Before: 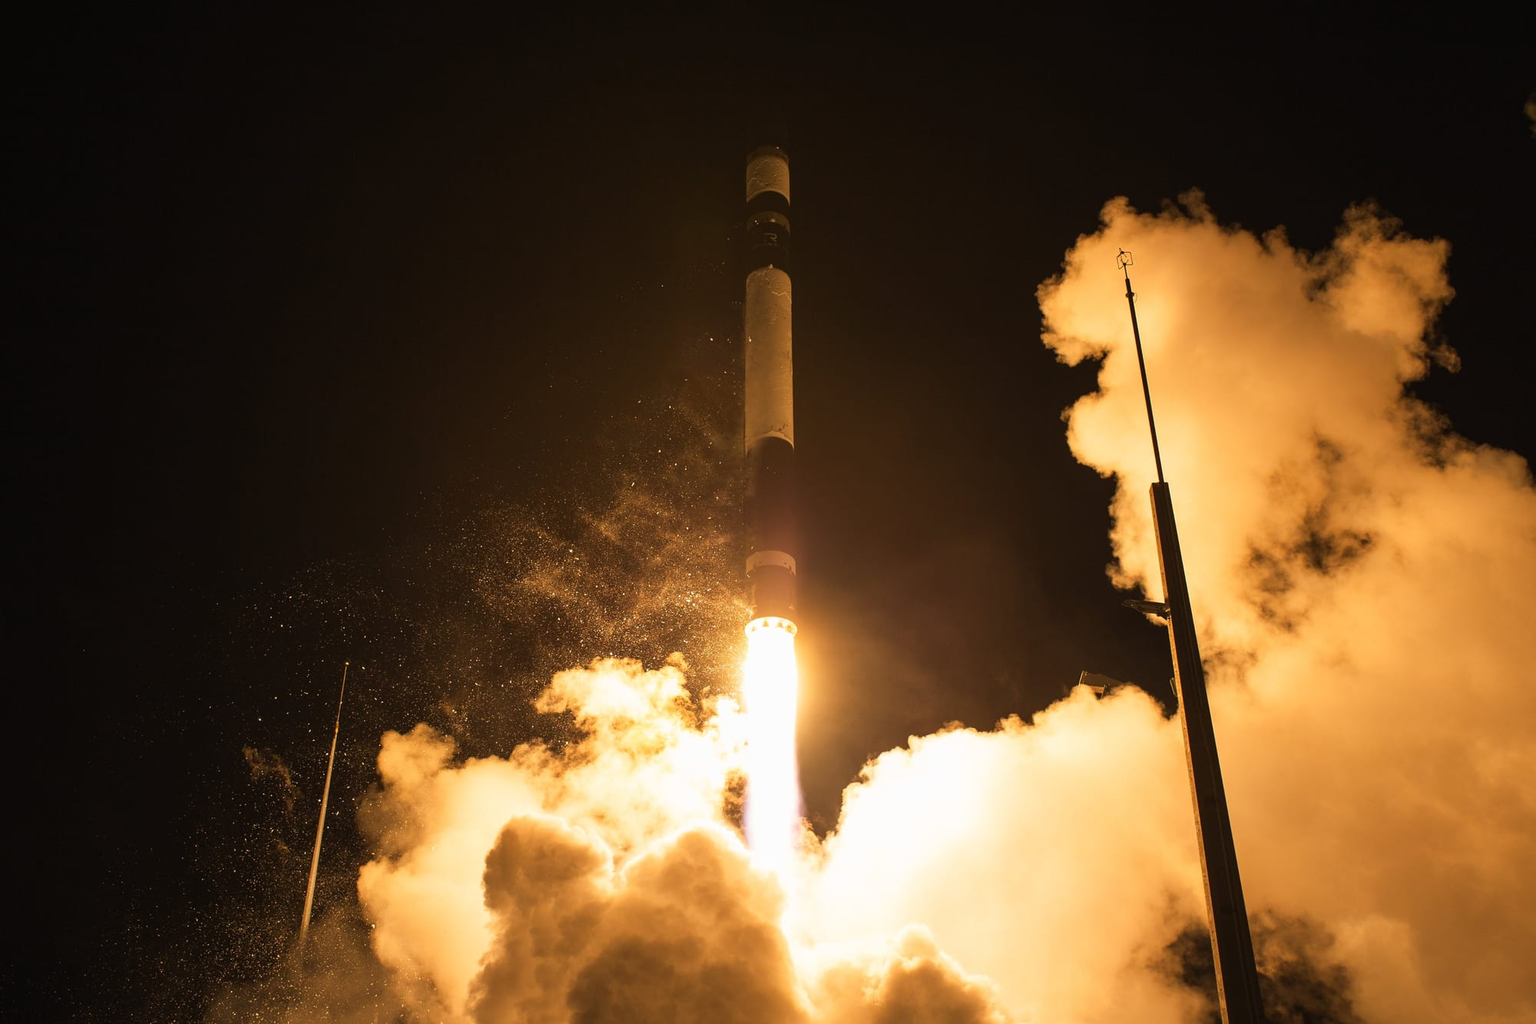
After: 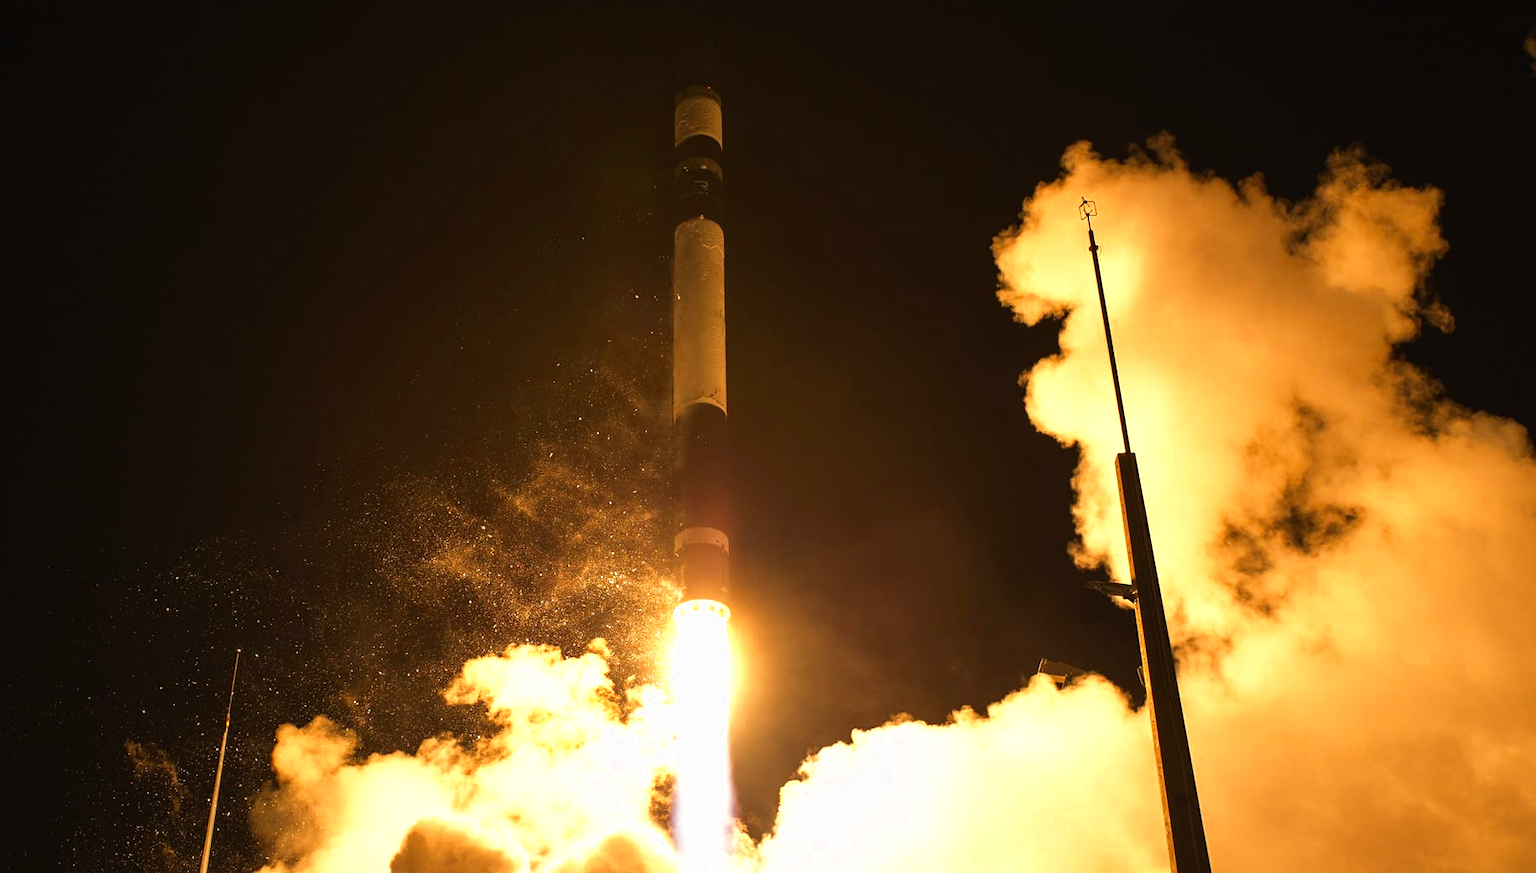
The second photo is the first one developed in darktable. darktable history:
color zones: curves: ch0 [(0.004, 0.305) (0.261, 0.623) (0.389, 0.399) (0.708, 0.571) (0.947, 0.34)]; ch1 [(0.025, 0.645) (0.229, 0.584) (0.326, 0.551) (0.484, 0.262) (0.757, 0.643)]
crop: left 8.4%, top 6.617%, bottom 15.206%
